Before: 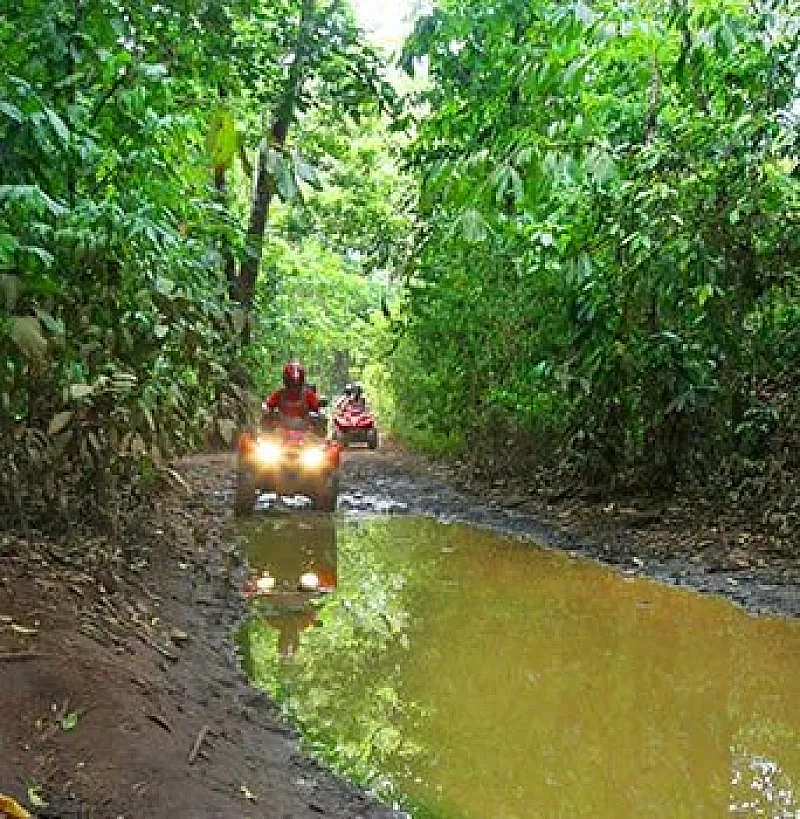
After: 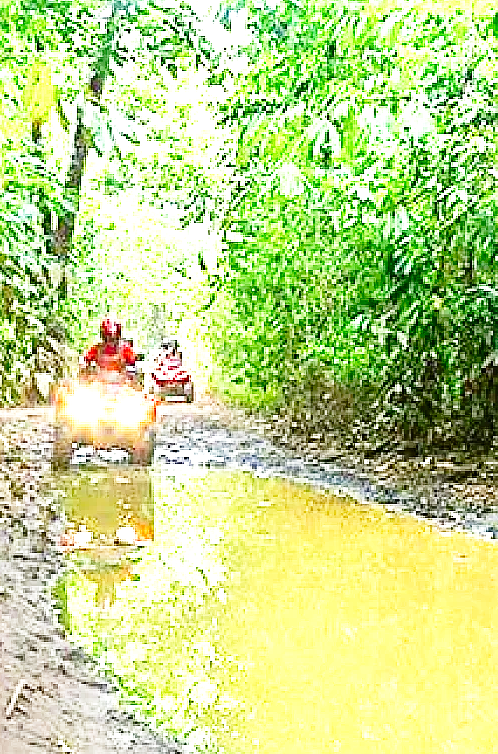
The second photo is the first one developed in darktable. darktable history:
crop and rotate: left 22.918%, top 5.629%, right 14.711%, bottom 2.247%
contrast brightness saturation: contrast 0.07, brightness -0.14, saturation 0.11
exposure: black level correction 0, exposure 1.9 EV, compensate highlight preservation false
sharpen: on, module defaults
base curve: curves: ch0 [(0, 0) (0.028, 0.03) (0.121, 0.232) (0.46, 0.748) (0.859, 0.968) (1, 1)], preserve colors none
